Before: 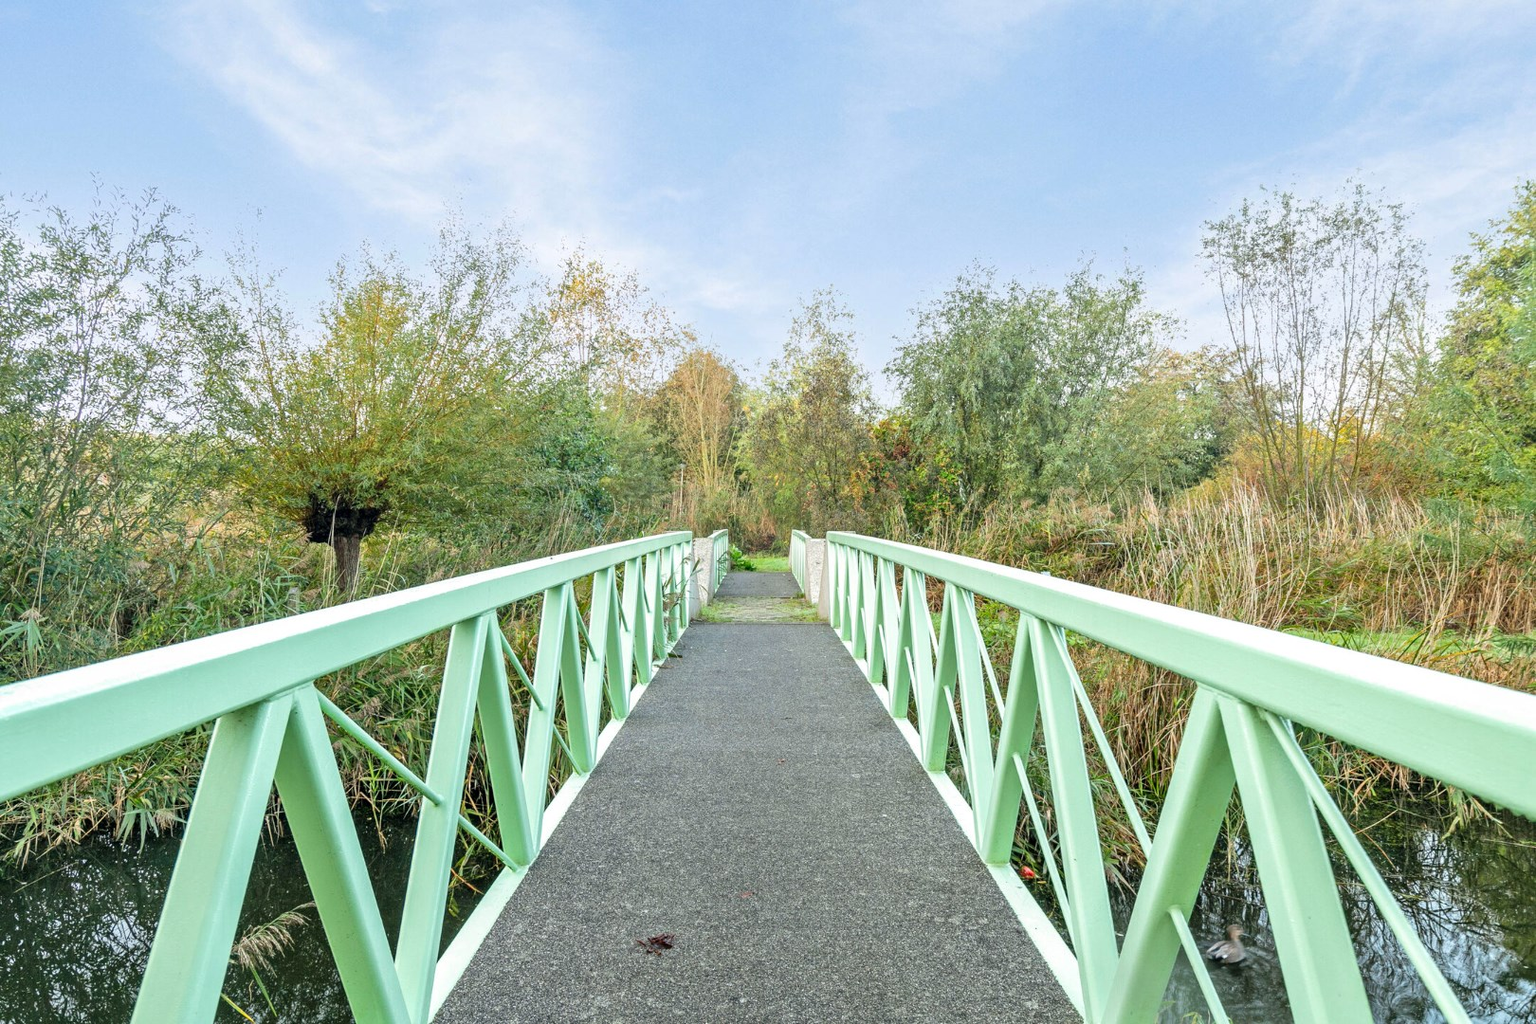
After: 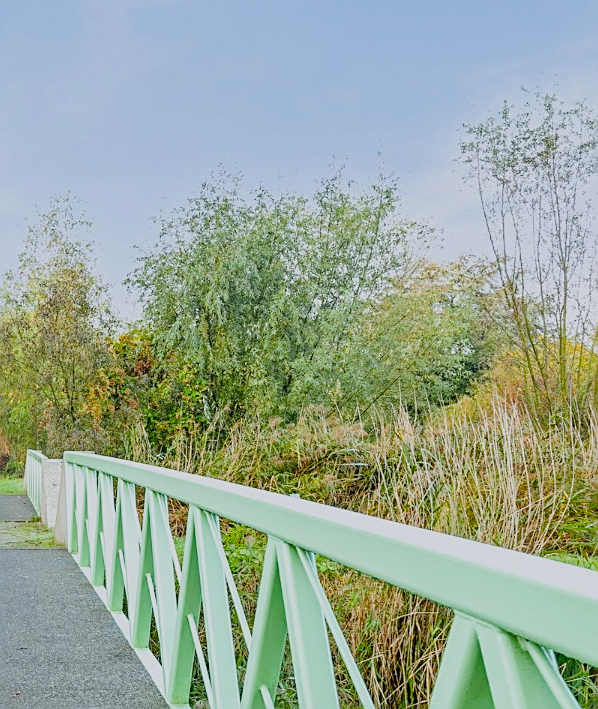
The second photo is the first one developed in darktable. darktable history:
sharpen: on, module defaults
crop and rotate: left 49.936%, top 10.094%, right 13.136%, bottom 24.256%
white balance: red 0.983, blue 1.036
tone equalizer: on, module defaults
filmic rgb: black relative exposure -7.65 EV, white relative exposure 4.56 EV, hardness 3.61
color balance rgb: perceptual saturation grading › global saturation 35%, perceptual saturation grading › highlights -30%, perceptual saturation grading › shadows 35%, perceptual brilliance grading › global brilliance 3%, perceptual brilliance grading › highlights -3%, perceptual brilliance grading › shadows 3%
